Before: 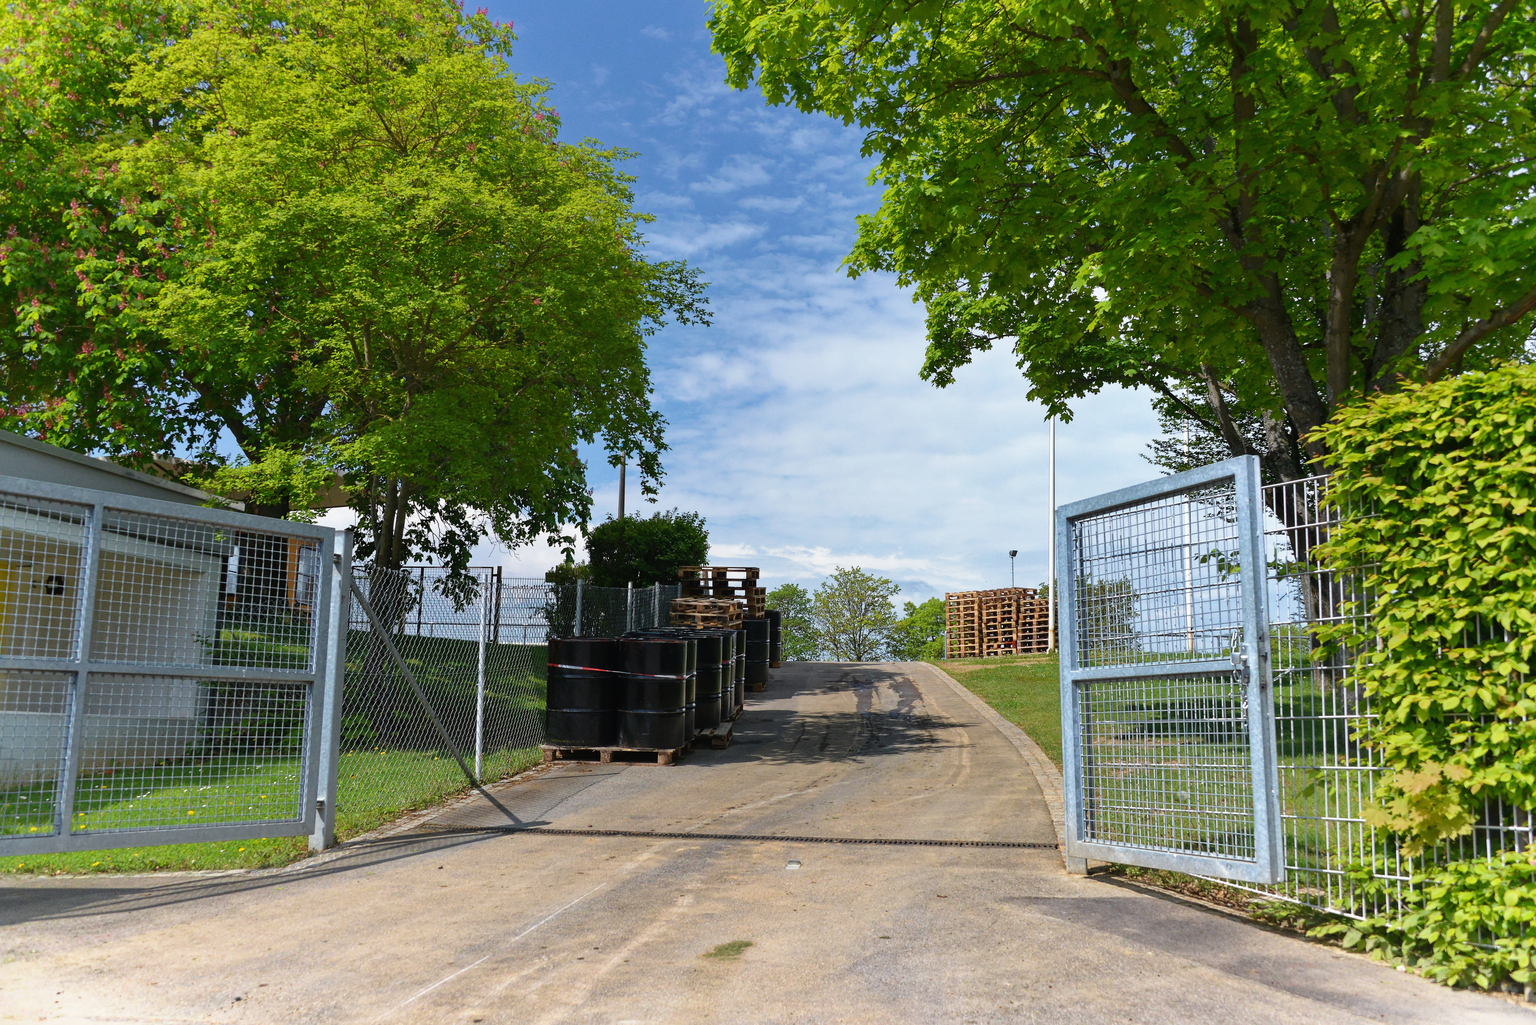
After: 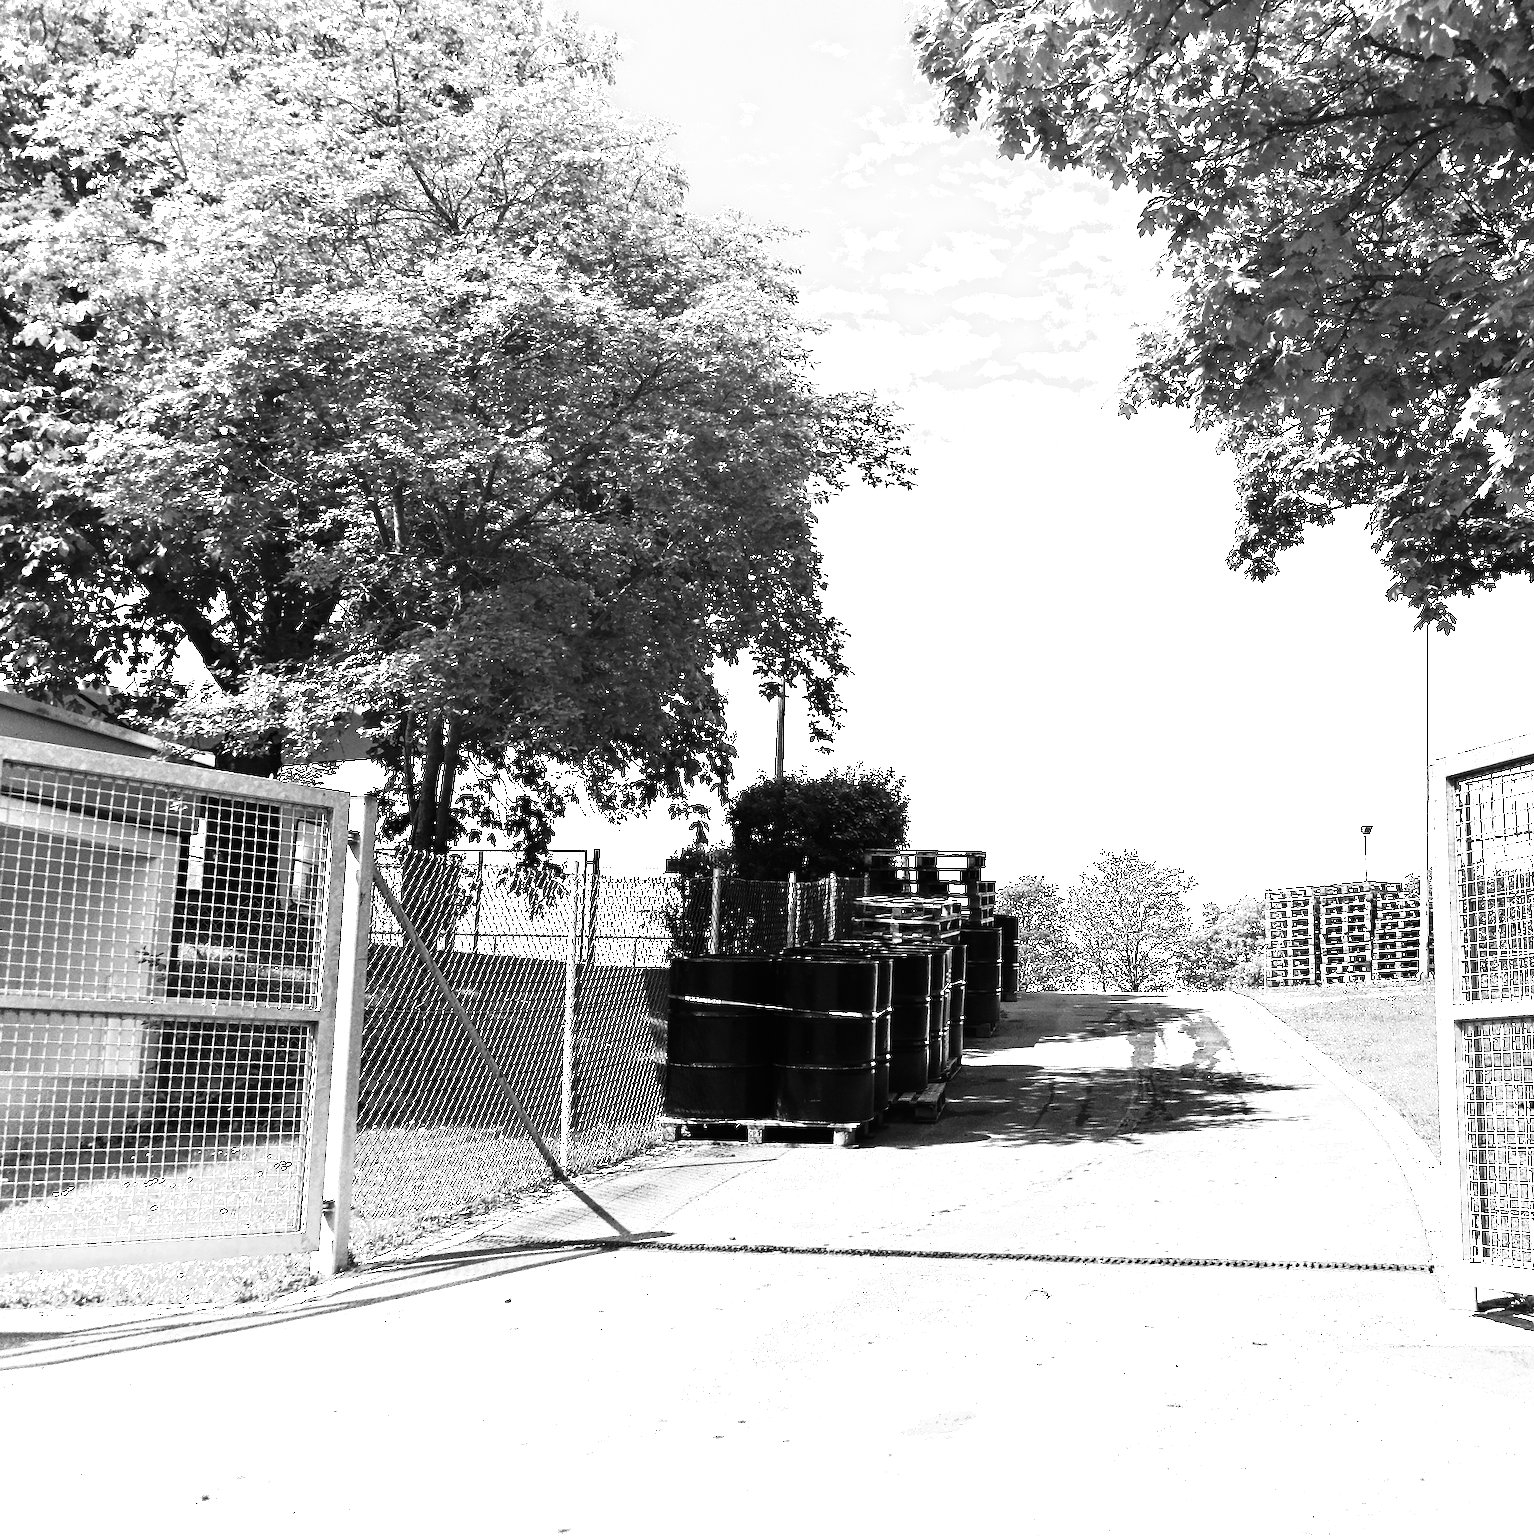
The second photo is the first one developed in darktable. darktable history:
monochrome: on, module defaults
crop and rotate: left 6.617%, right 26.717%
shadows and highlights: shadows -62.32, white point adjustment -5.22, highlights 61.59
exposure: black level correction 0, exposure 2 EV, compensate highlight preservation false
contrast brightness saturation: brightness -0.25, saturation 0.2
